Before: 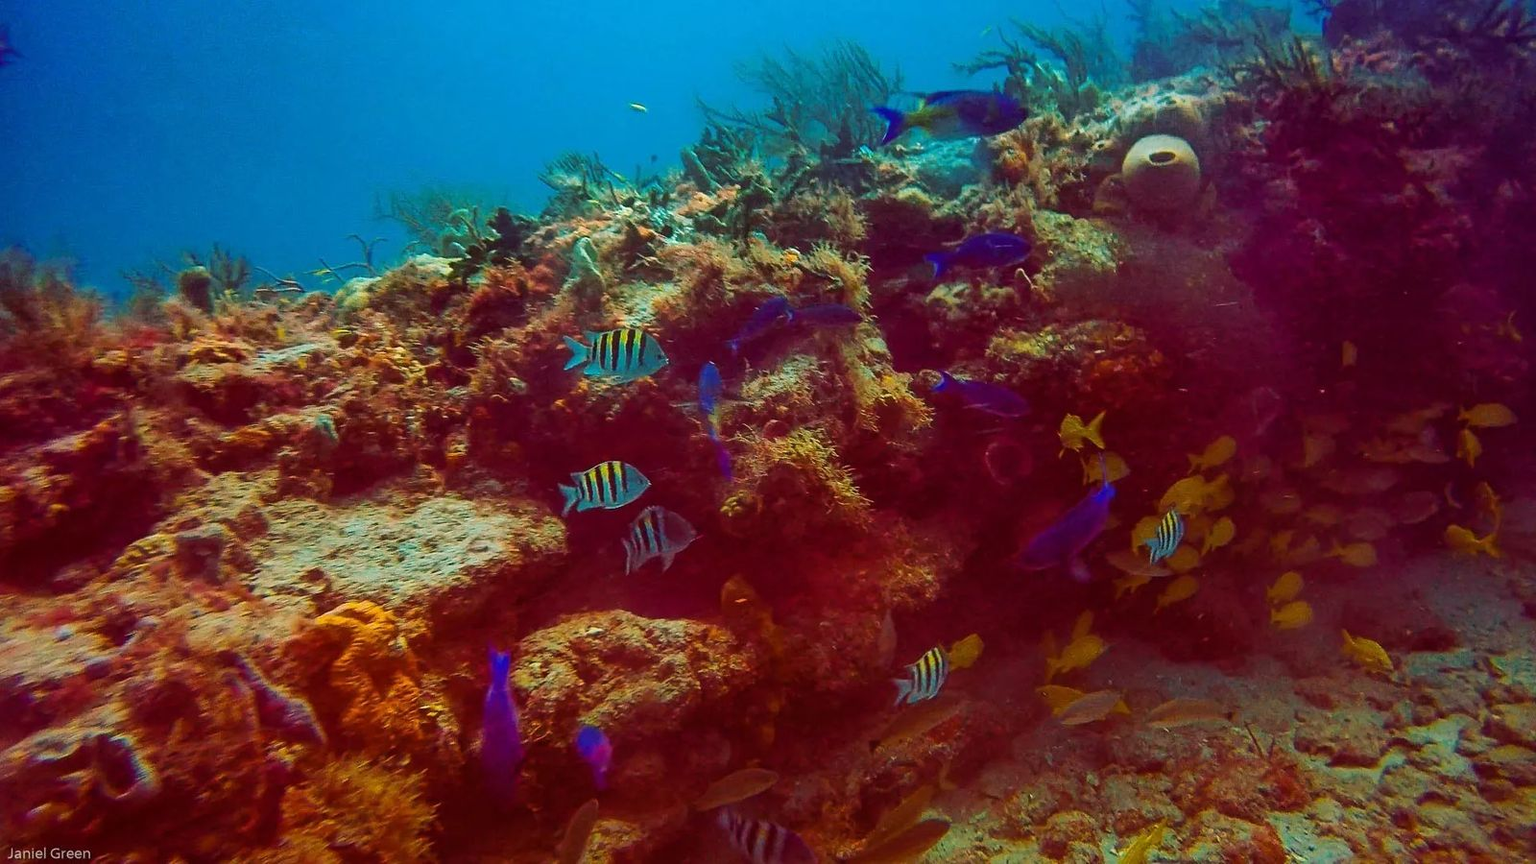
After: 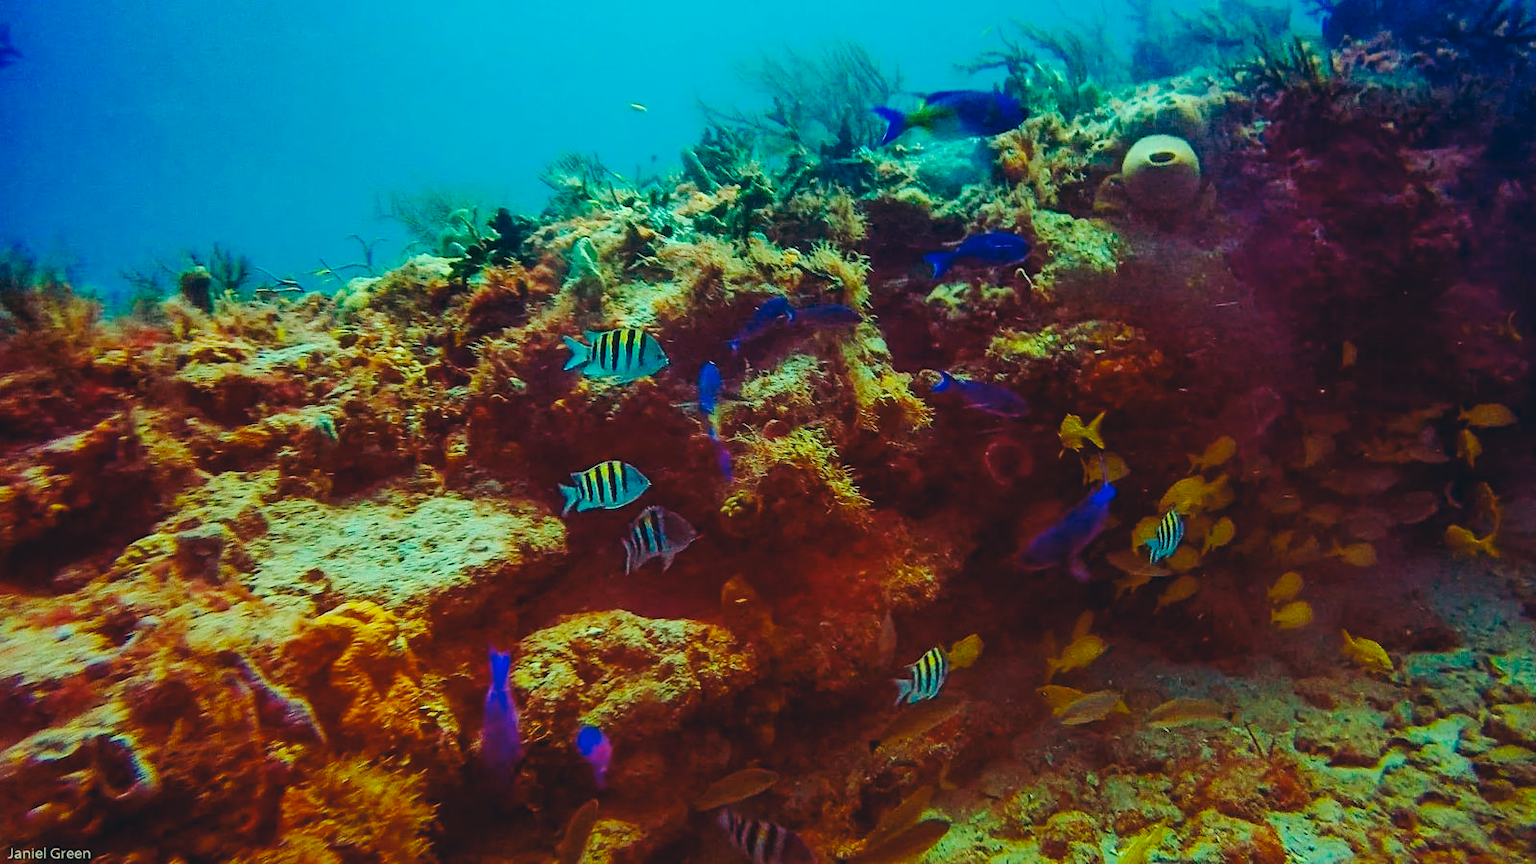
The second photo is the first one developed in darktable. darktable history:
color correction: highlights a* -20.08, highlights b* 9.8, shadows a* -20.4, shadows b* -10.76
tone curve: curves: ch0 [(0, 0) (0.003, 0.036) (0.011, 0.039) (0.025, 0.039) (0.044, 0.043) (0.069, 0.05) (0.1, 0.072) (0.136, 0.102) (0.177, 0.144) (0.224, 0.204) (0.277, 0.288) (0.335, 0.384) (0.399, 0.477) (0.468, 0.575) (0.543, 0.652) (0.623, 0.724) (0.709, 0.785) (0.801, 0.851) (0.898, 0.915) (1, 1)], preserve colors none
